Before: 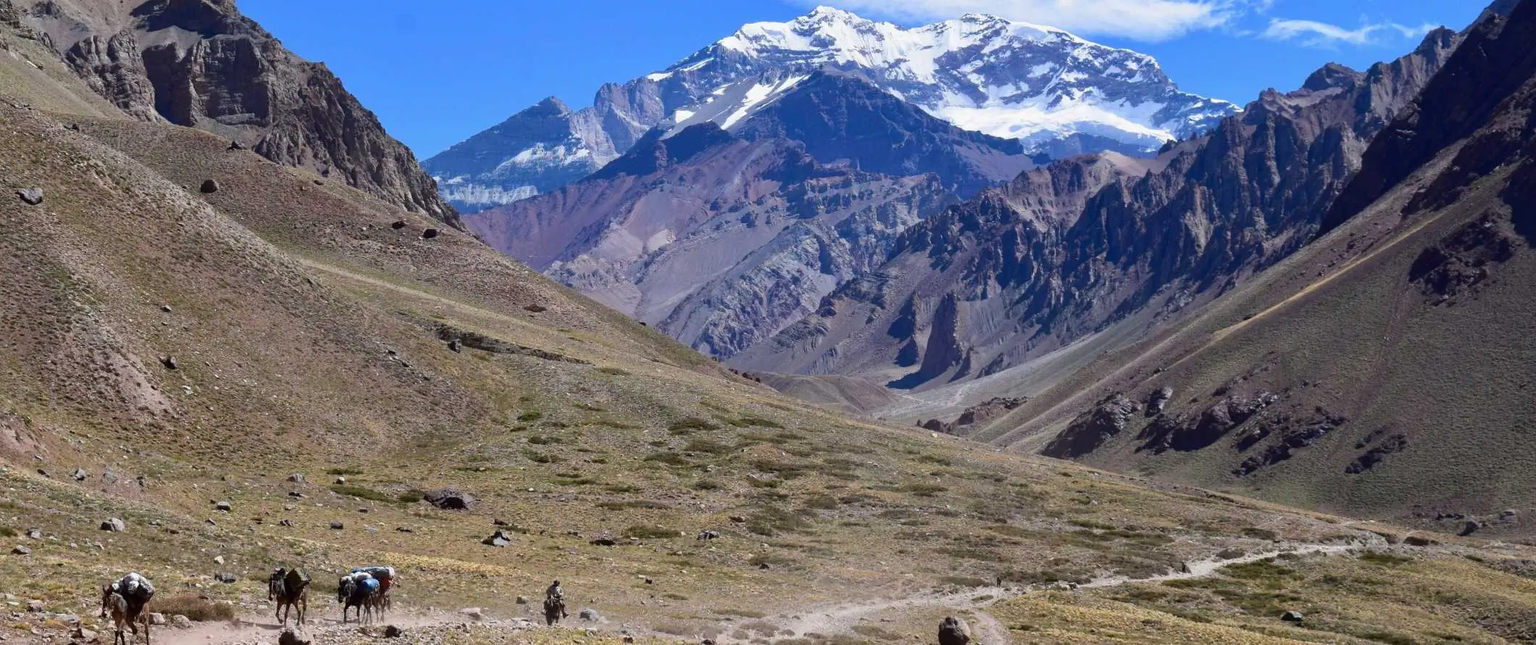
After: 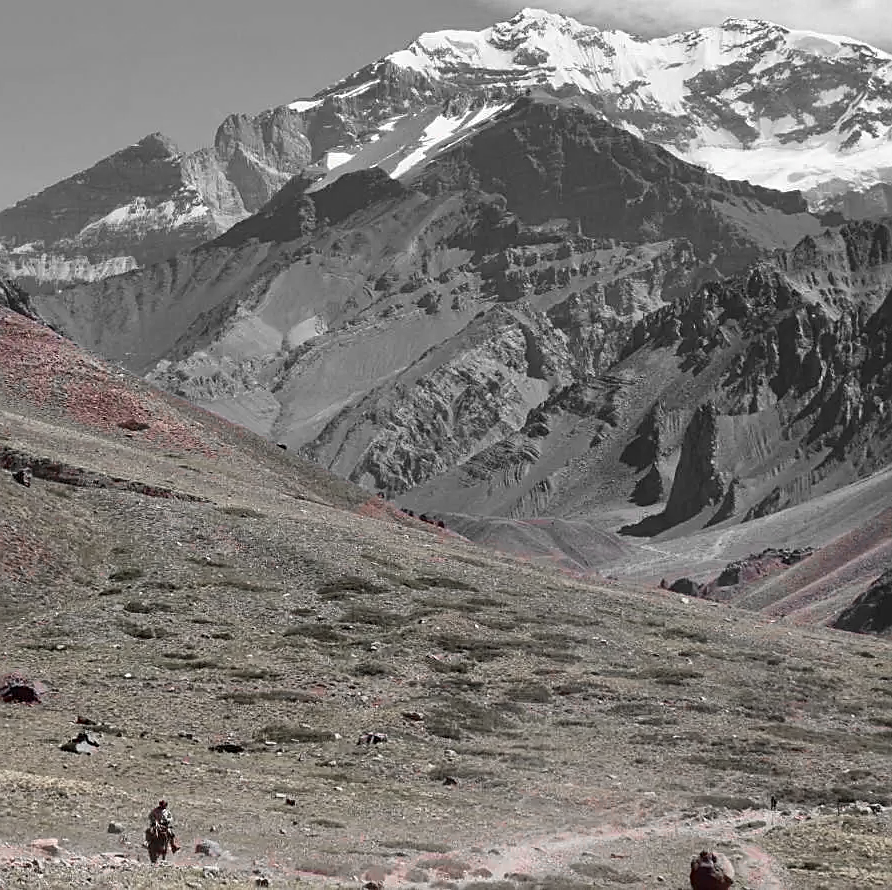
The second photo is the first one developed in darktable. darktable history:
sharpen: on, module defaults
crop: left 28.551%, right 29.335%
color zones: curves: ch1 [(0, 0.831) (0.08, 0.771) (0.157, 0.268) (0.241, 0.207) (0.562, -0.005) (0.714, -0.013) (0.876, 0.01) (1, 0.831)]
